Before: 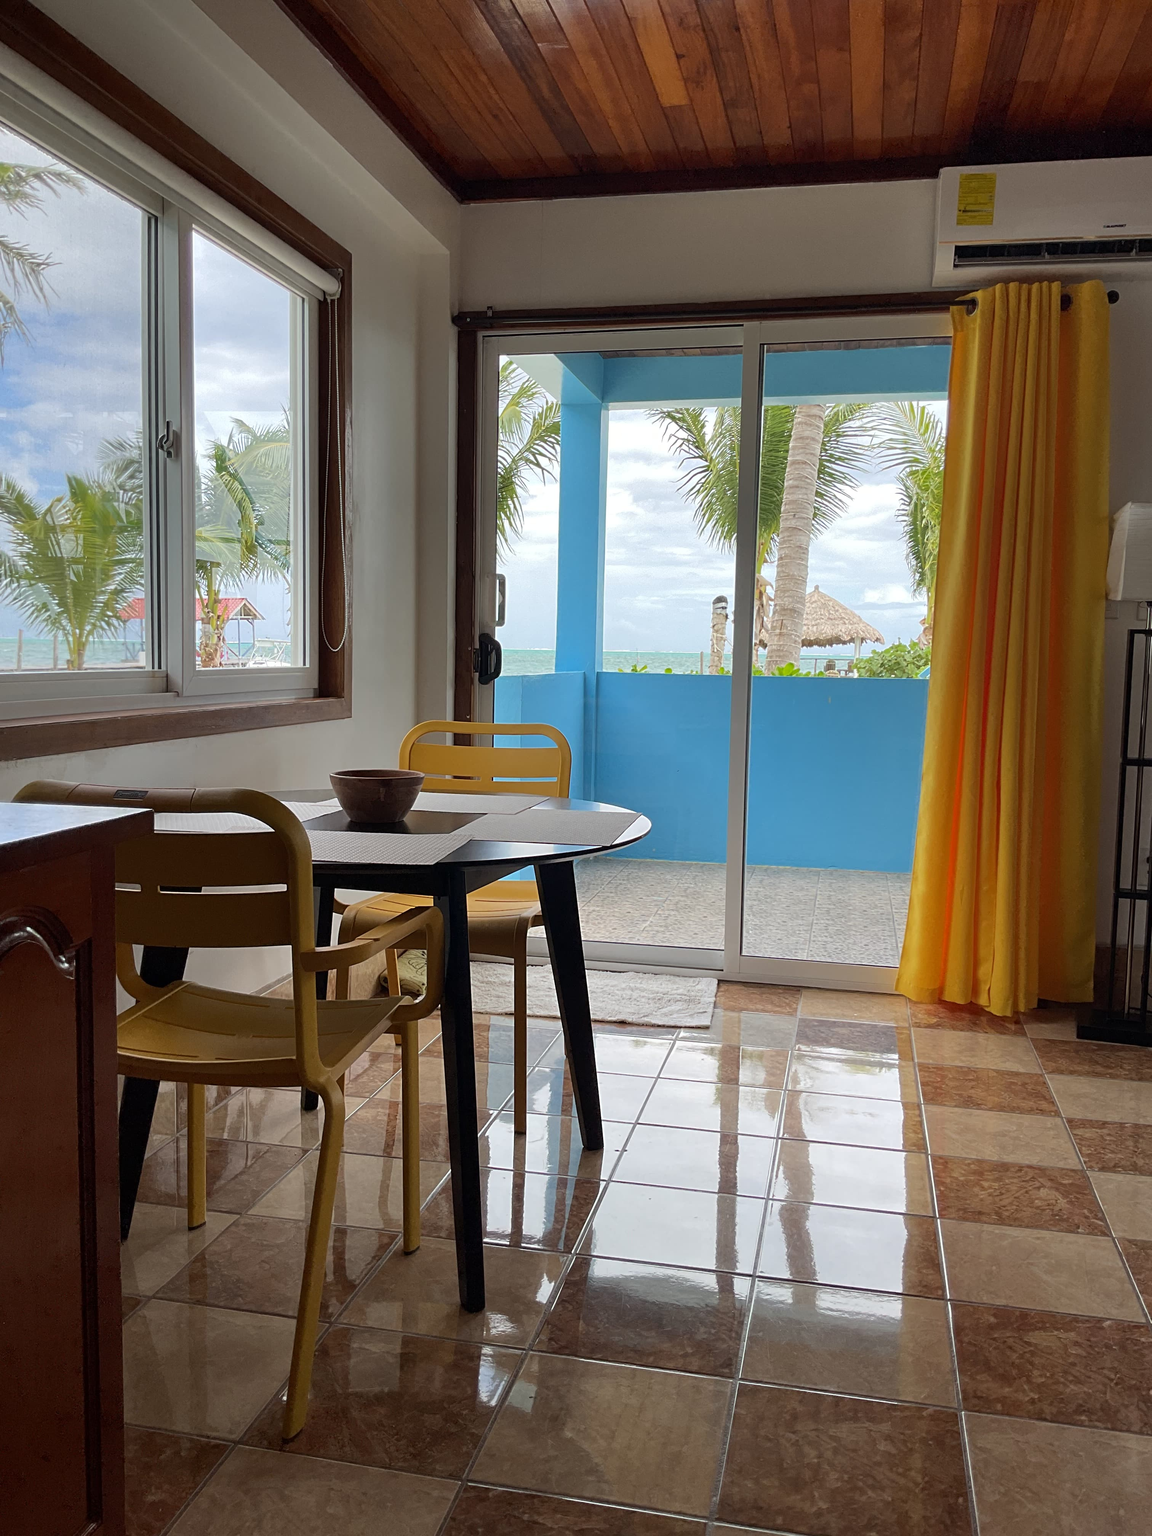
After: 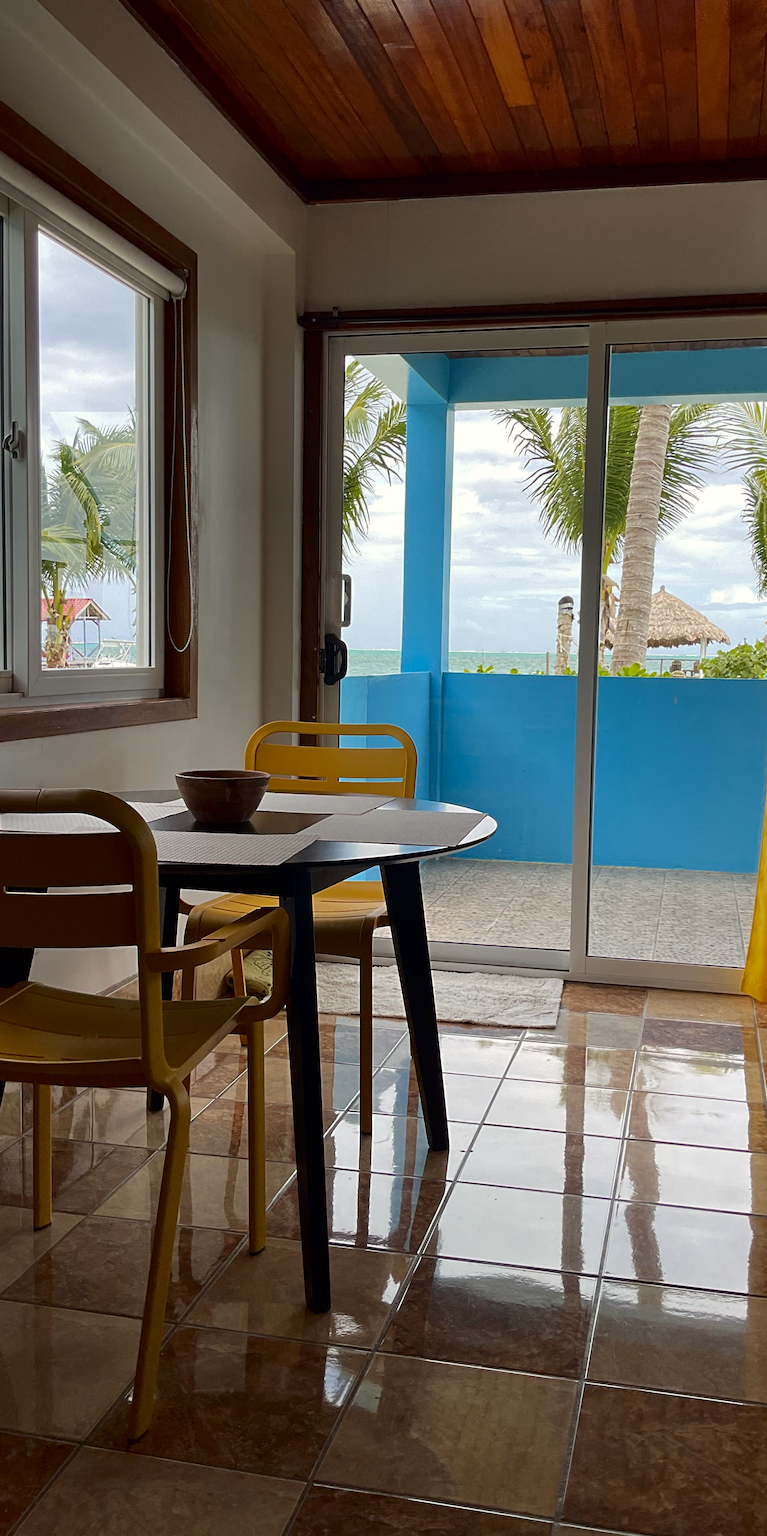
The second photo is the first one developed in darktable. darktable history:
crop and rotate: left 13.463%, right 19.903%
color correction: highlights a* 0.681, highlights b* 2.85, saturation 1.07
contrast brightness saturation: contrast 0.065, brightness -0.129, saturation 0.051
color zones: curves: ch2 [(0, 0.5) (0.143, 0.5) (0.286, 0.489) (0.415, 0.421) (0.571, 0.5) (0.714, 0.5) (0.857, 0.5) (1, 0.5)]
